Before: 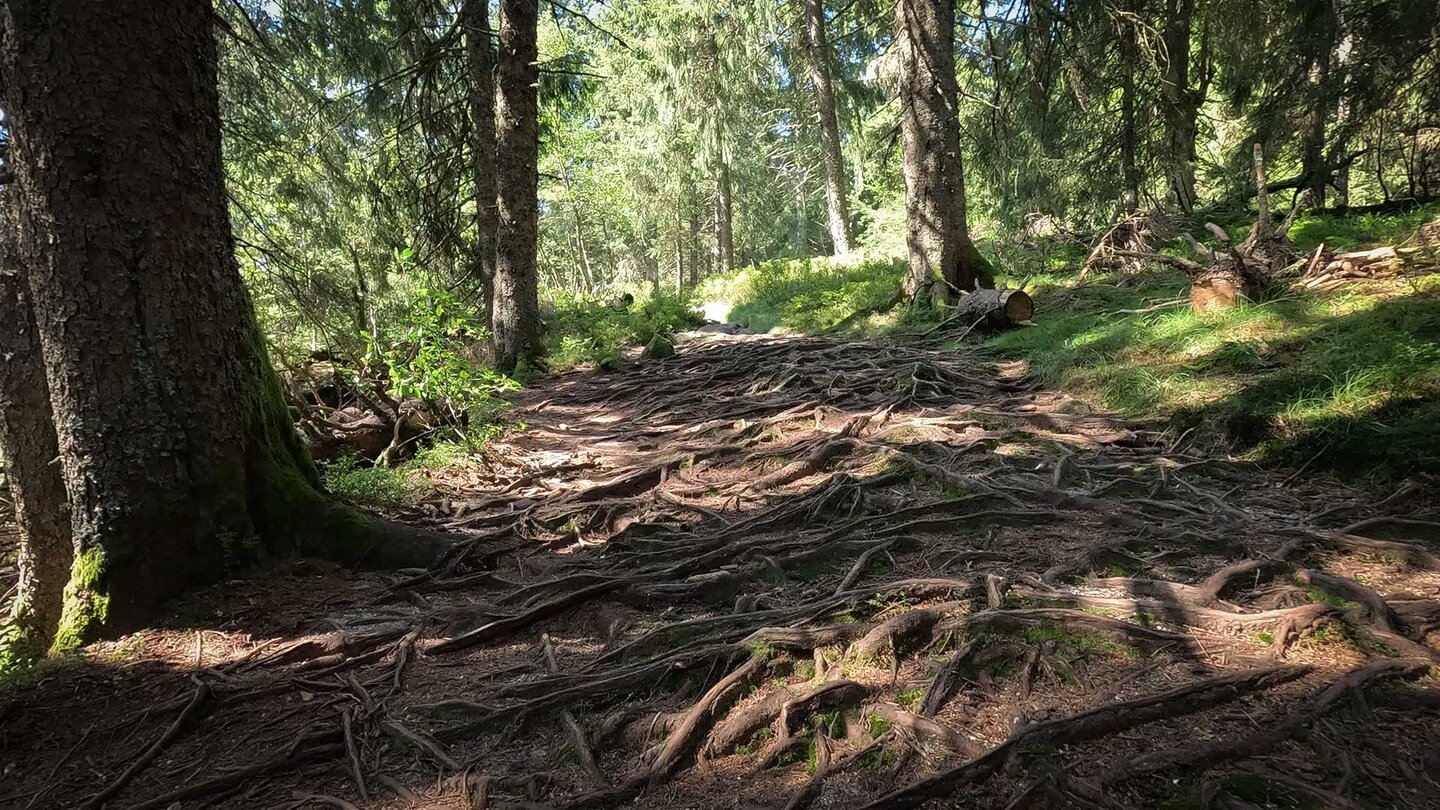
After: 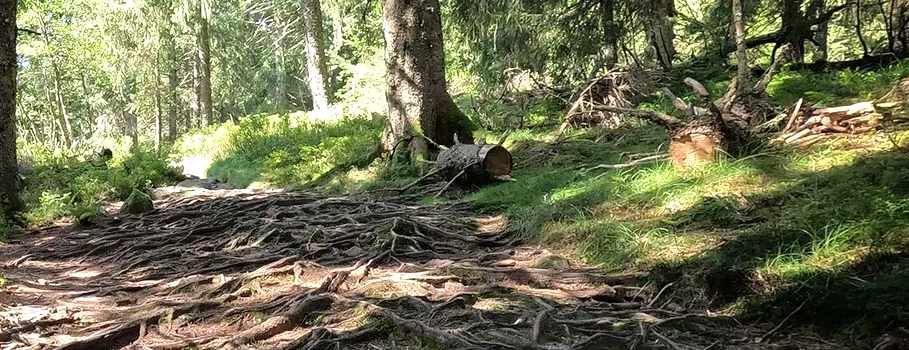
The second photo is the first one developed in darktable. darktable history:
crop: left 36.185%, top 17.954%, right 0.68%, bottom 38.713%
tone equalizer: -8 EV -0.434 EV, -7 EV -0.382 EV, -6 EV -0.358 EV, -5 EV -0.235 EV, -3 EV 0.257 EV, -2 EV 0.342 EV, -1 EV 0.378 EV, +0 EV 0.393 EV
